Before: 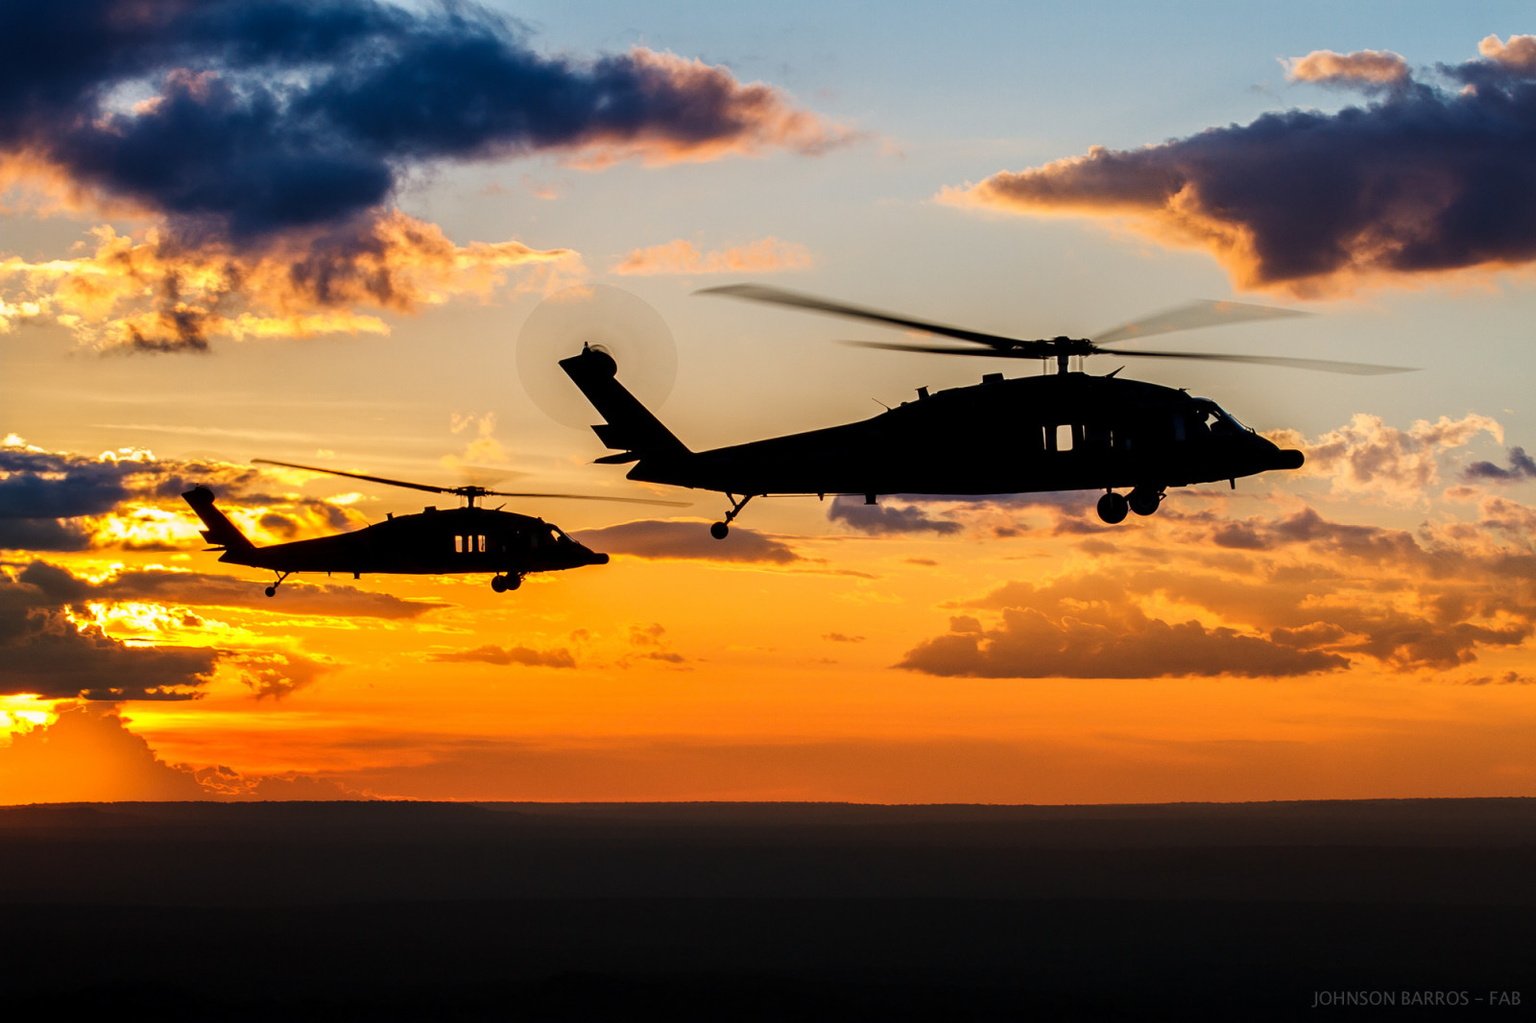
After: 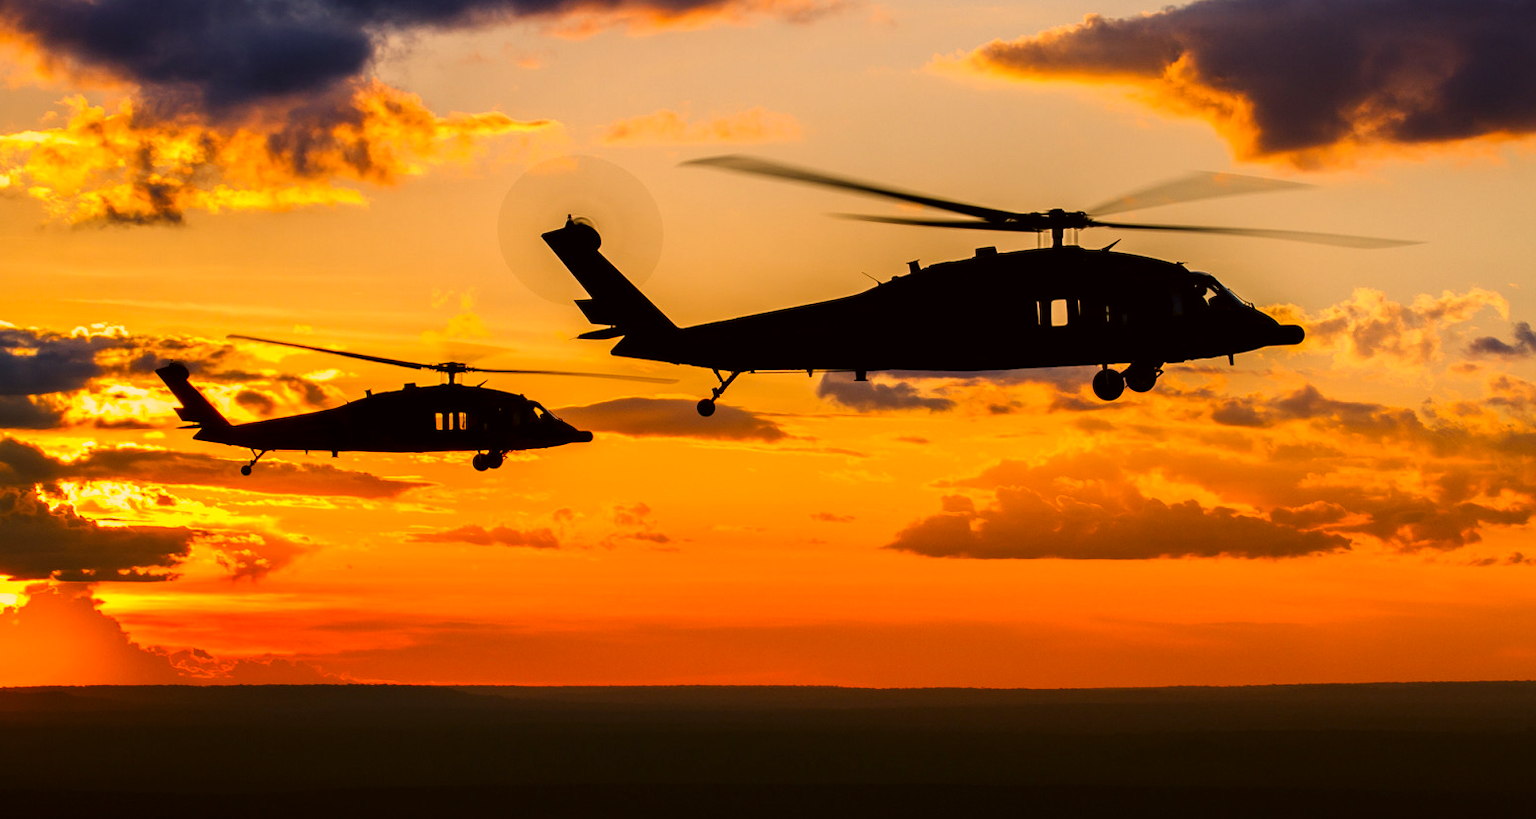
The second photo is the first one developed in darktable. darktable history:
color correction: highlights a* 18.66, highlights b* 35.18, shadows a* 1.29, shadows b* 6.7, saturation 1.04
crop and rotate: left 1.967%, top 12.948%, right 0.293%, bottom 8.797%
